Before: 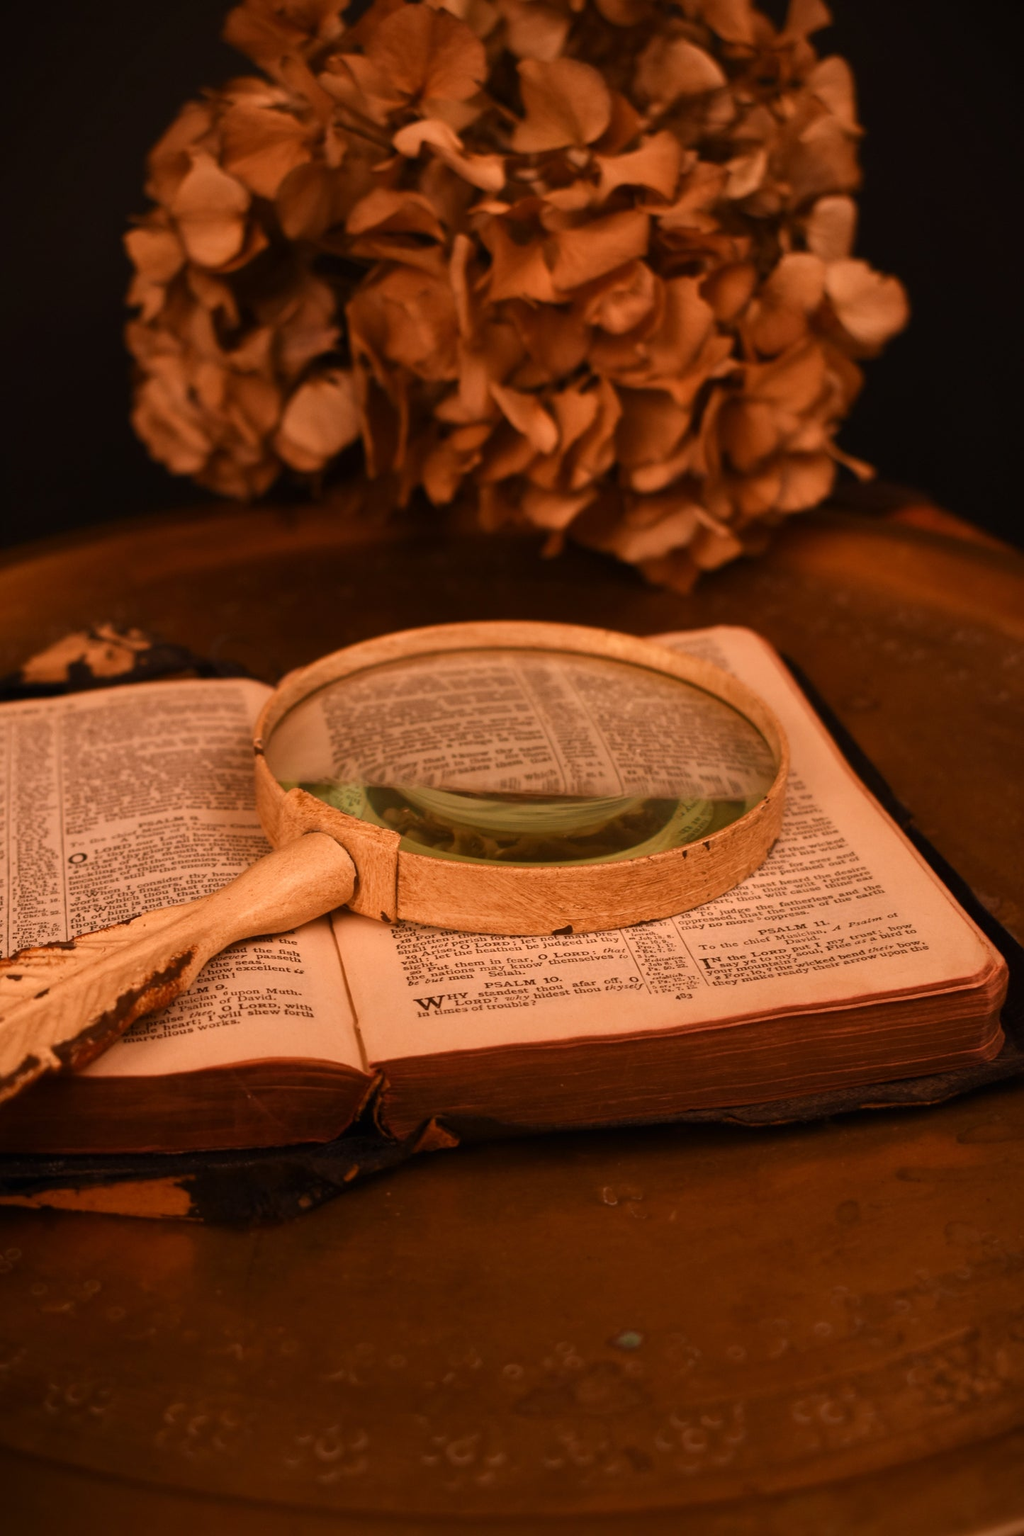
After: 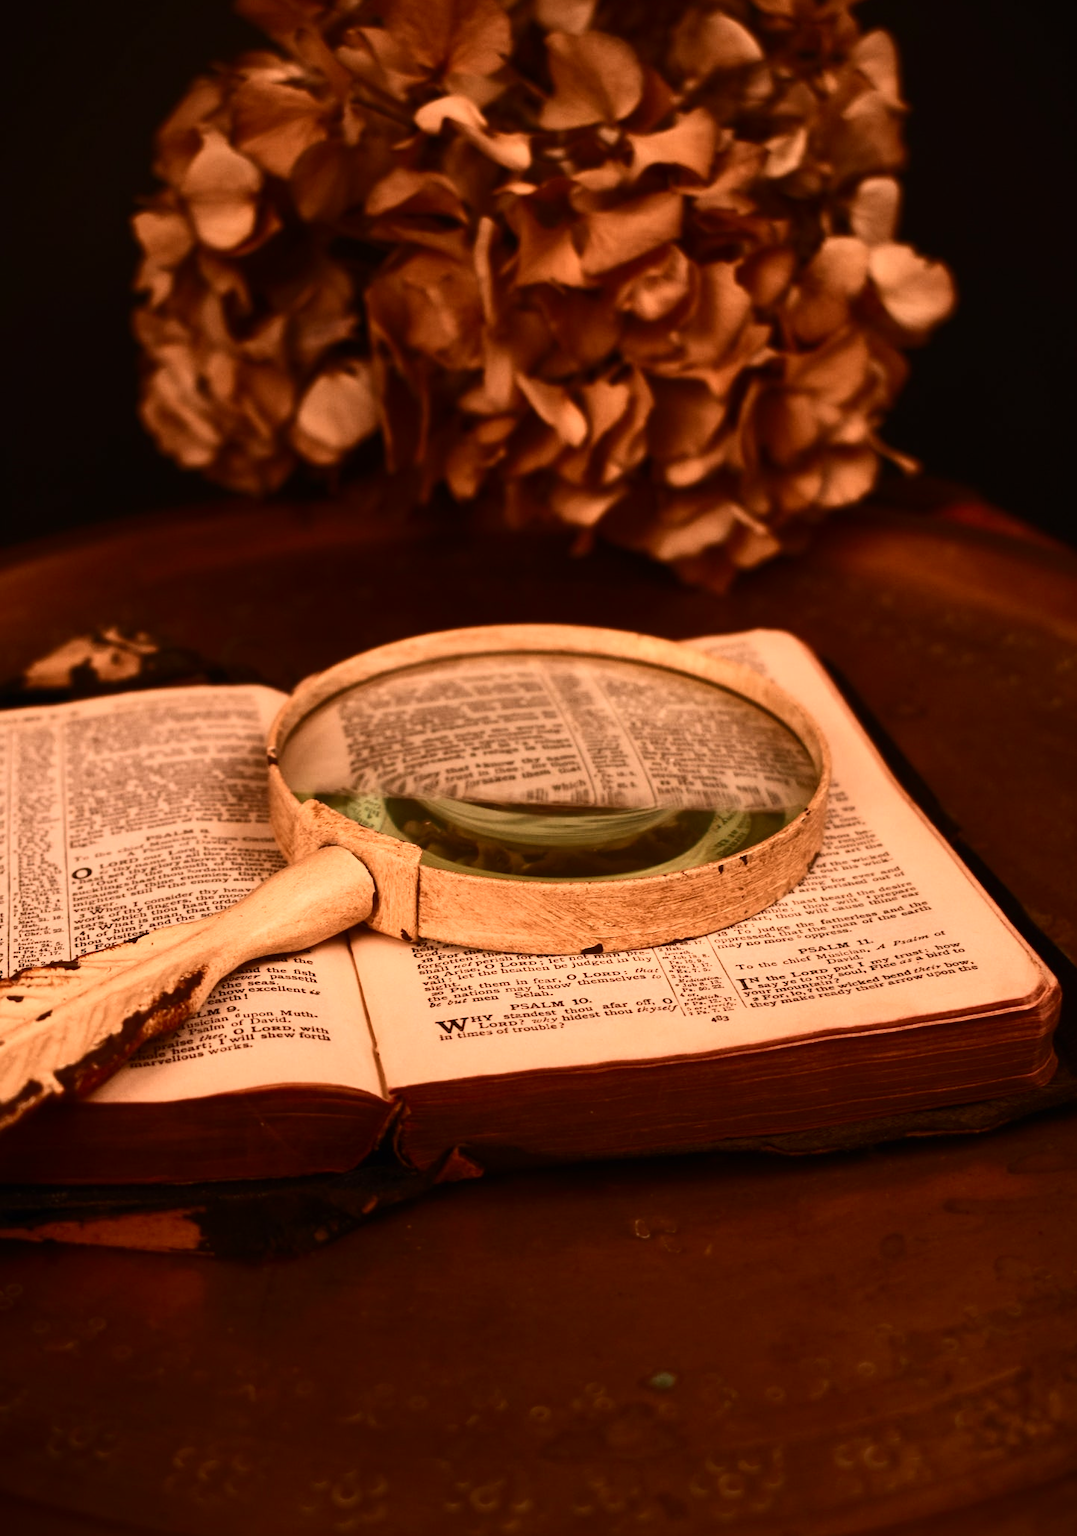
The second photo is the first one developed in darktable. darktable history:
crop and rotate: top 1.897%, bottom 3.13%
contrast brightness saturation: contrast 0.376, brightness 0.097
